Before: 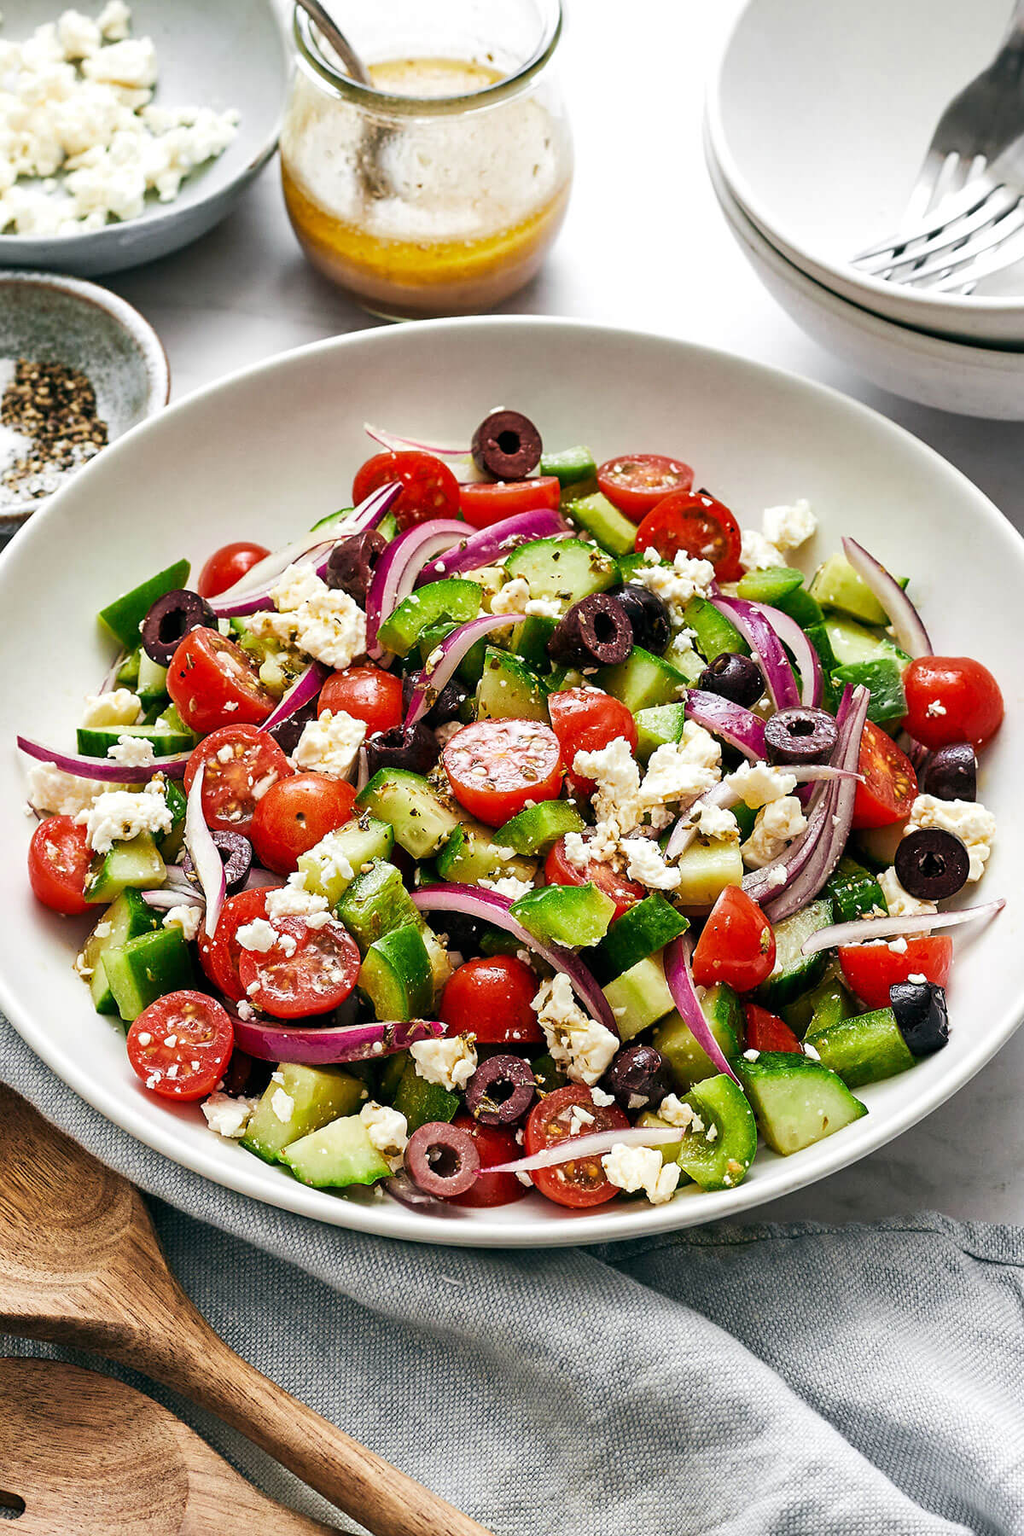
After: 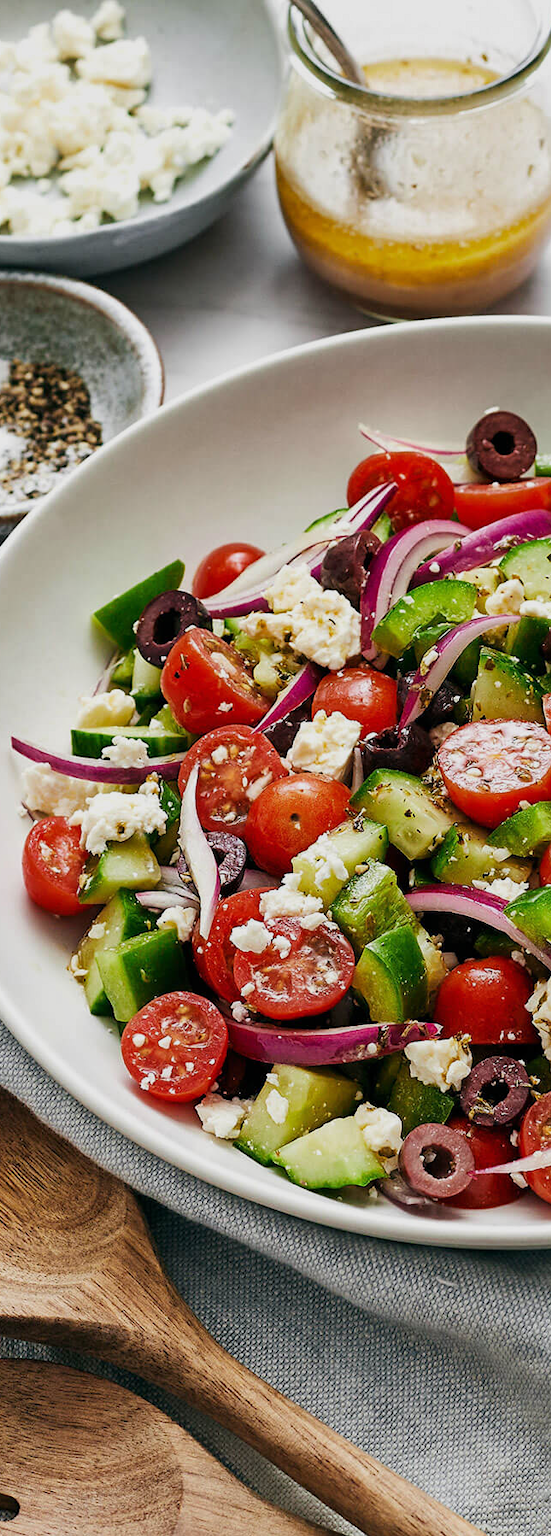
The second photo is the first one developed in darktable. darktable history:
tone equalizer: on, module defaults
crop: left 0.587%, right 45.588%, bottom 0.086%
exposure: exposure -0.36 EV, compensate highlight preservation false
